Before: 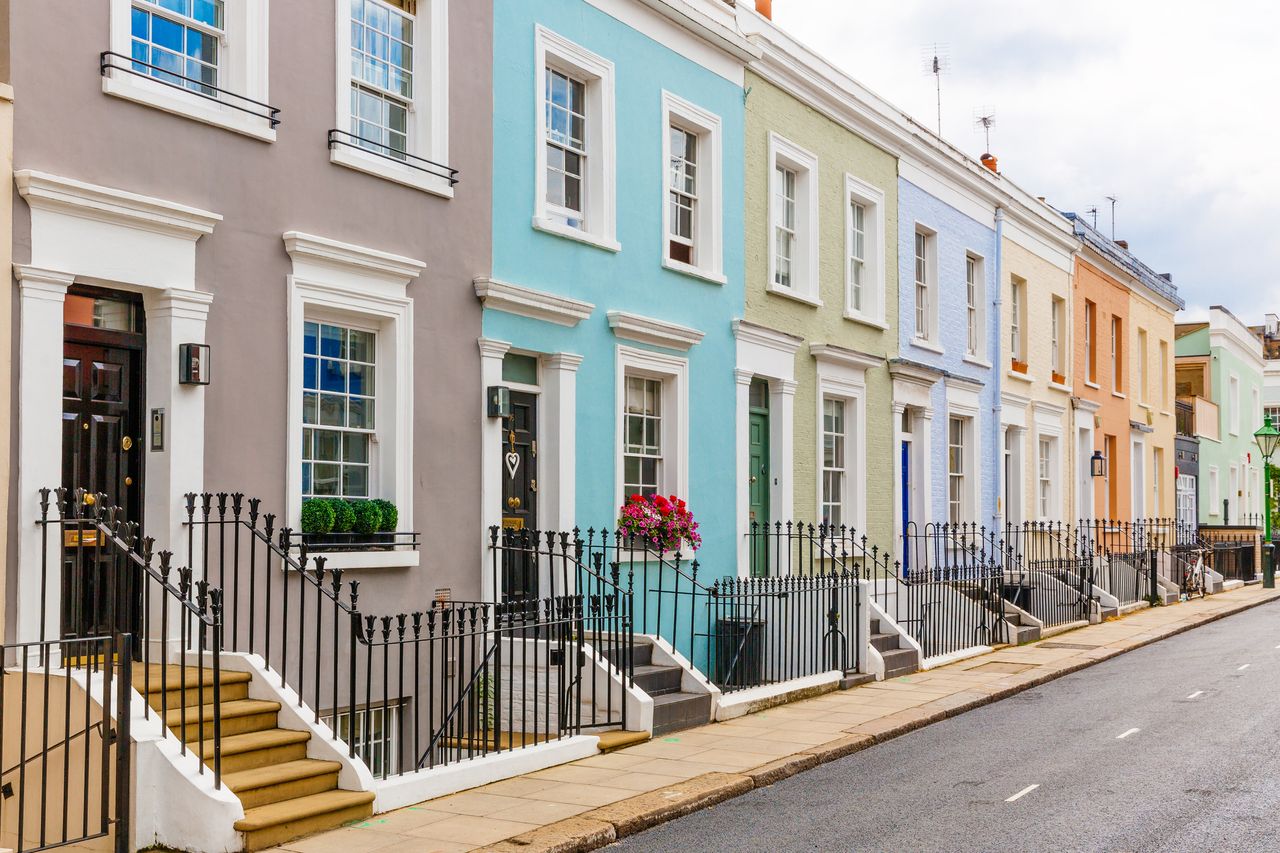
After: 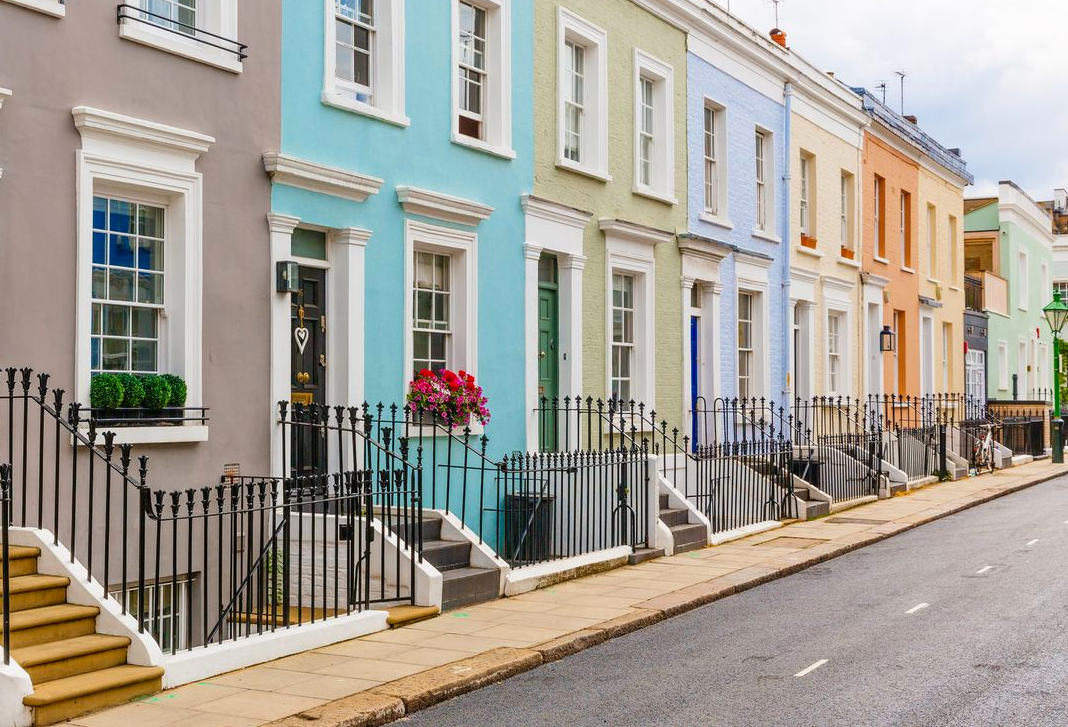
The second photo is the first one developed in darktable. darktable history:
color correction: highlights b* 0.045, saturation 1.09
crop: left 16.518%, top 14.699%
